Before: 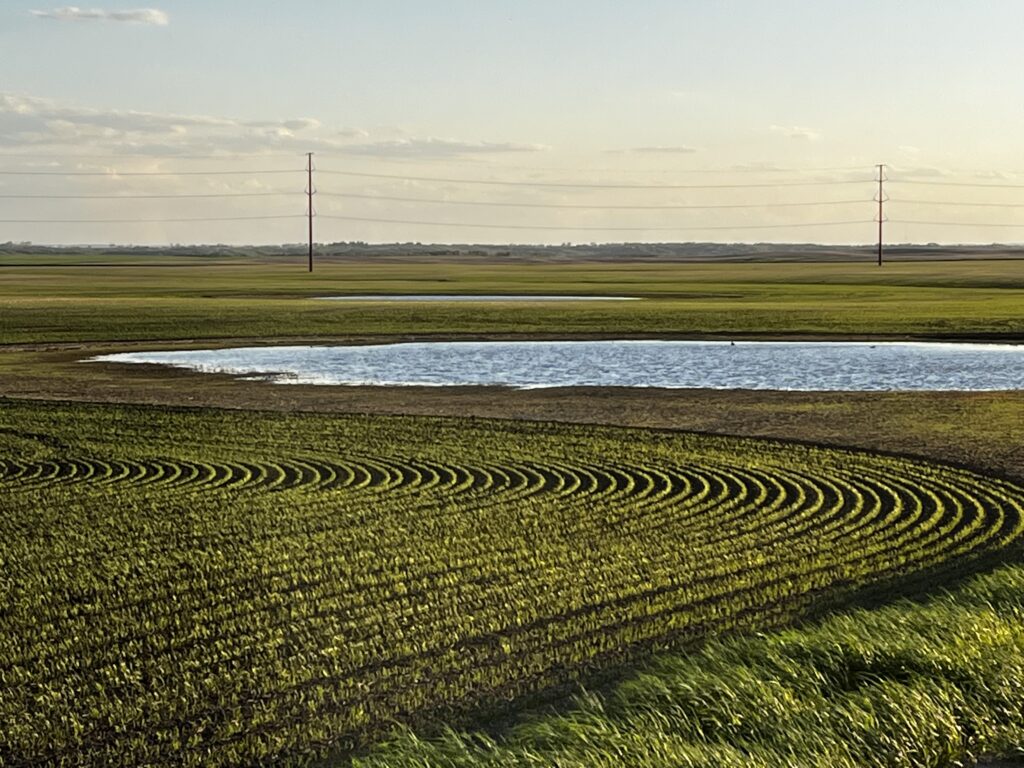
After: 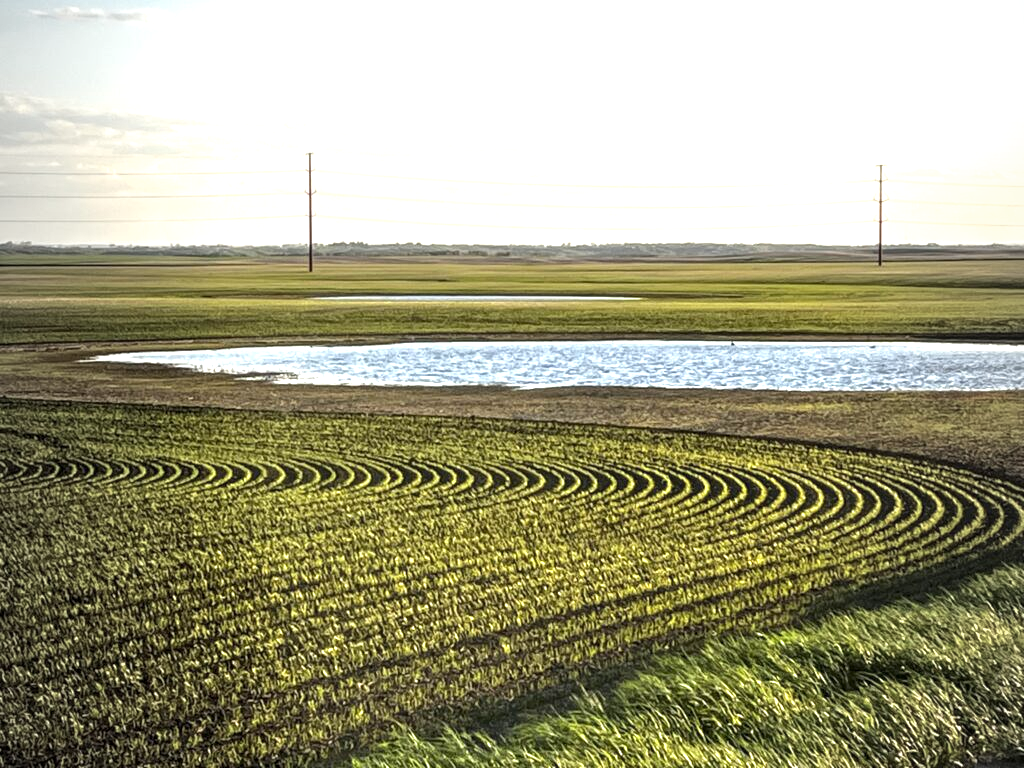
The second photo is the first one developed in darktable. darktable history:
local contrast: on, module defaults
vignetting: fall-off start 96.22%, fall-off radius 99.96%, width/height ratio 0.612, unbound false
exposure: black level correction 0, exposure 1.101 EV, compensate exposure bias true, compensate highlight preservation false
